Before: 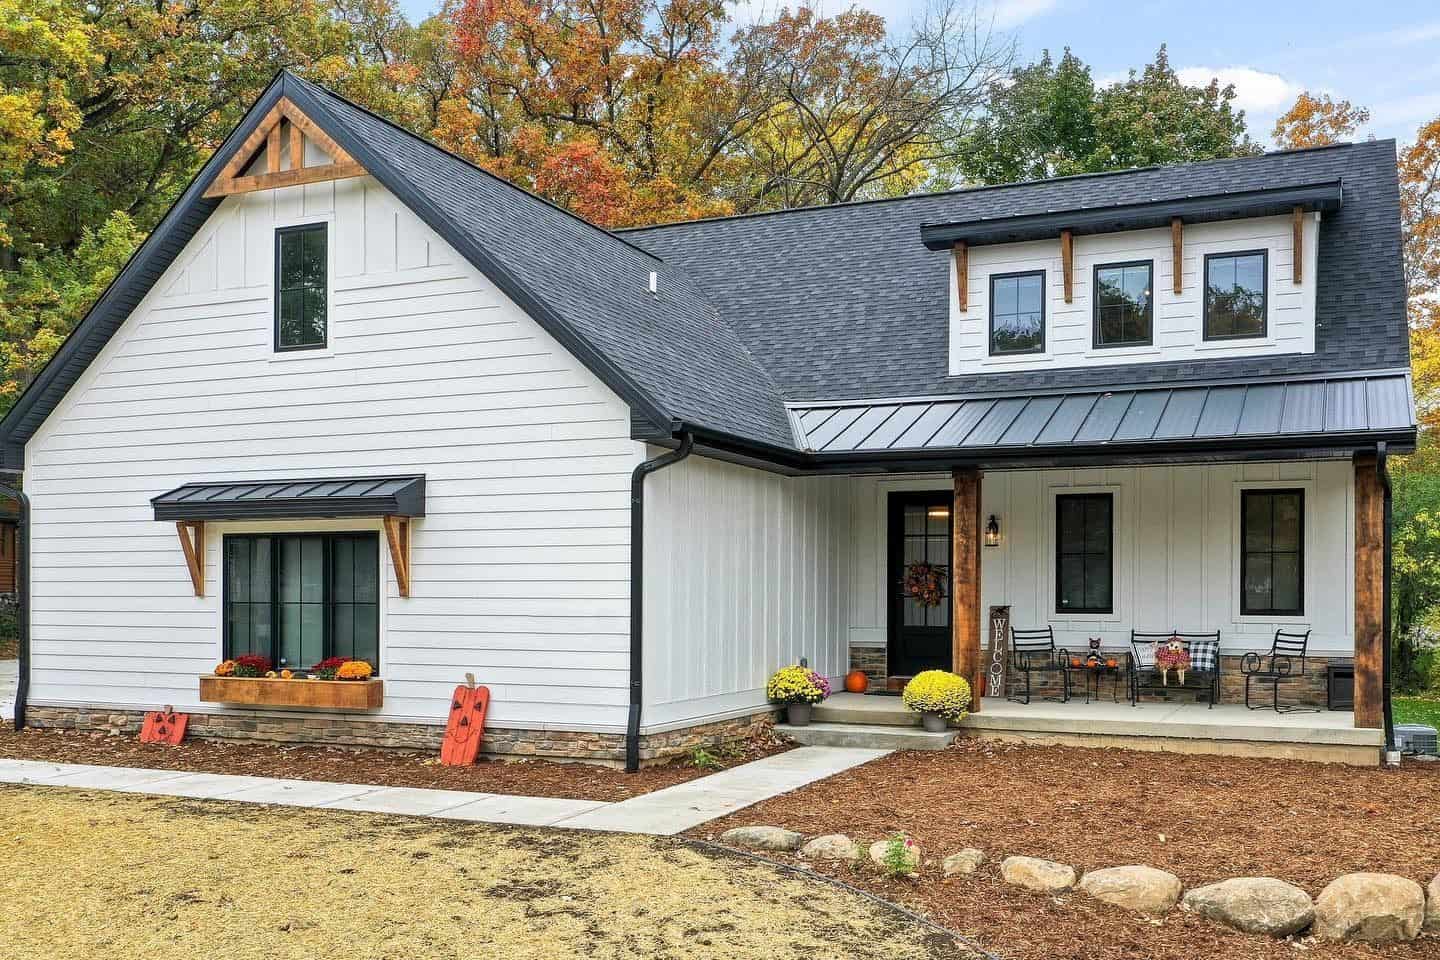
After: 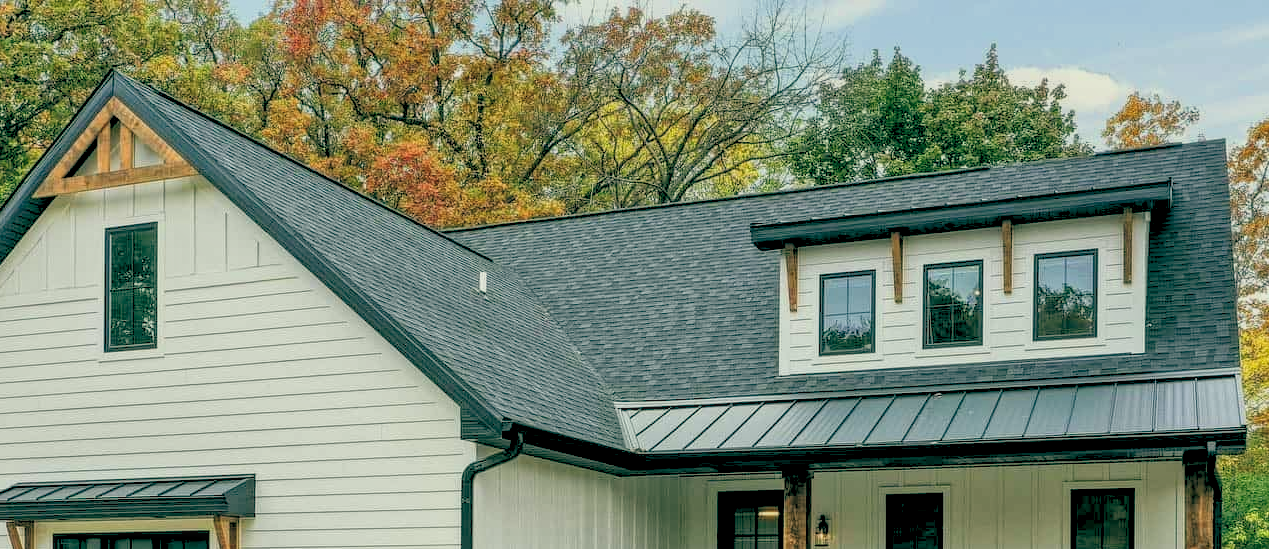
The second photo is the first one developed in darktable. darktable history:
local contrast: on, module defaults
color balance: lift [1.005, 0.99, 1.007, 1.01], gamma [1, 1.034, 1.032, 0.966], gain [0.873, 1.055, 1.067, 0.933]
crop and rotate: left 11.812%, bottom 42.776%
rgb levels: preserve colors sum RGB, levels [[0.038, 0.433, 0.934], [0, 0.5, 1], [0, 0.5, 1]]
